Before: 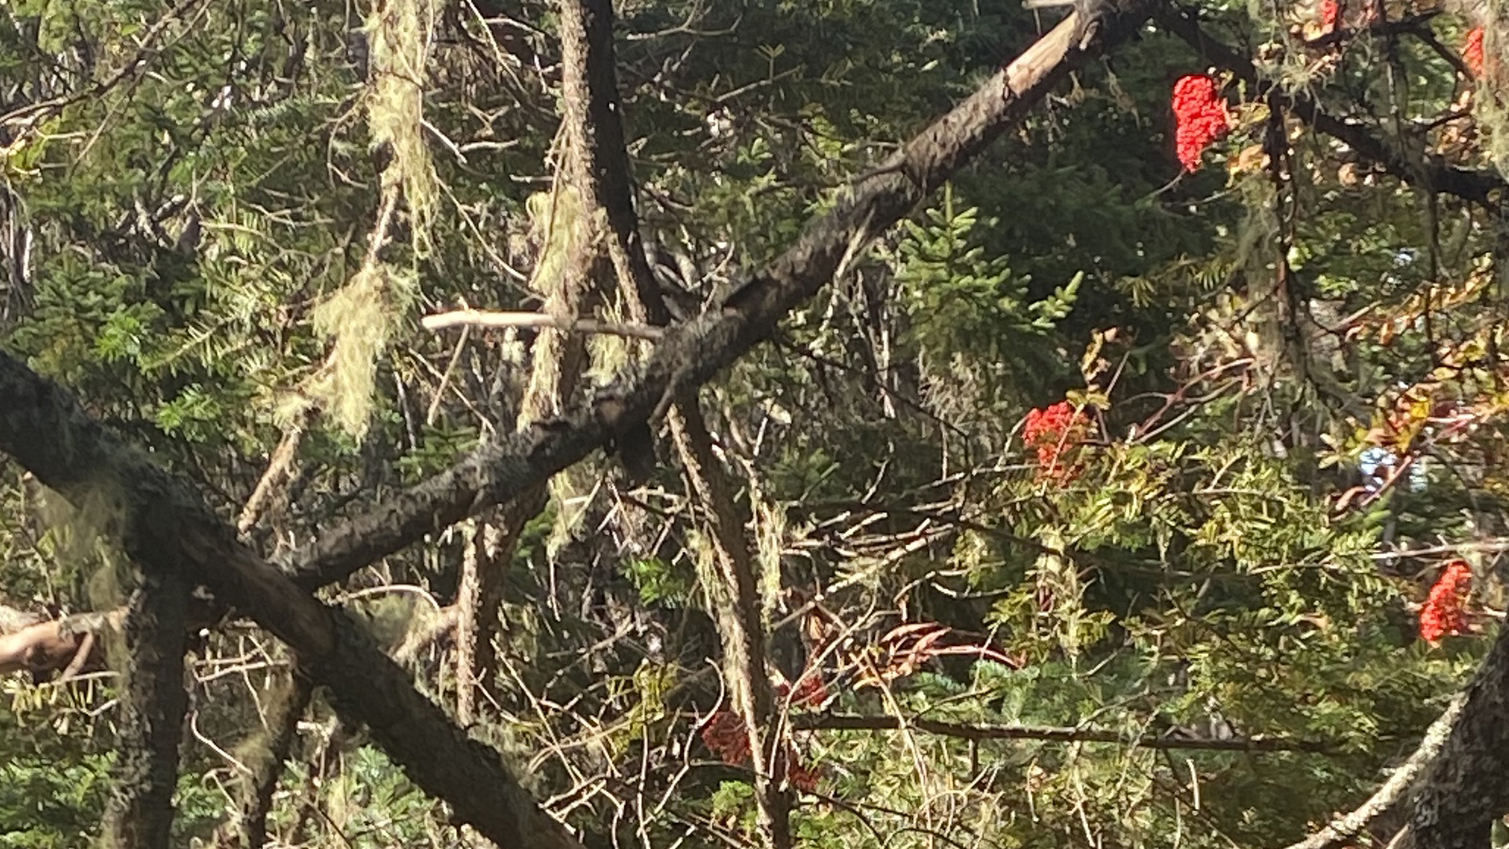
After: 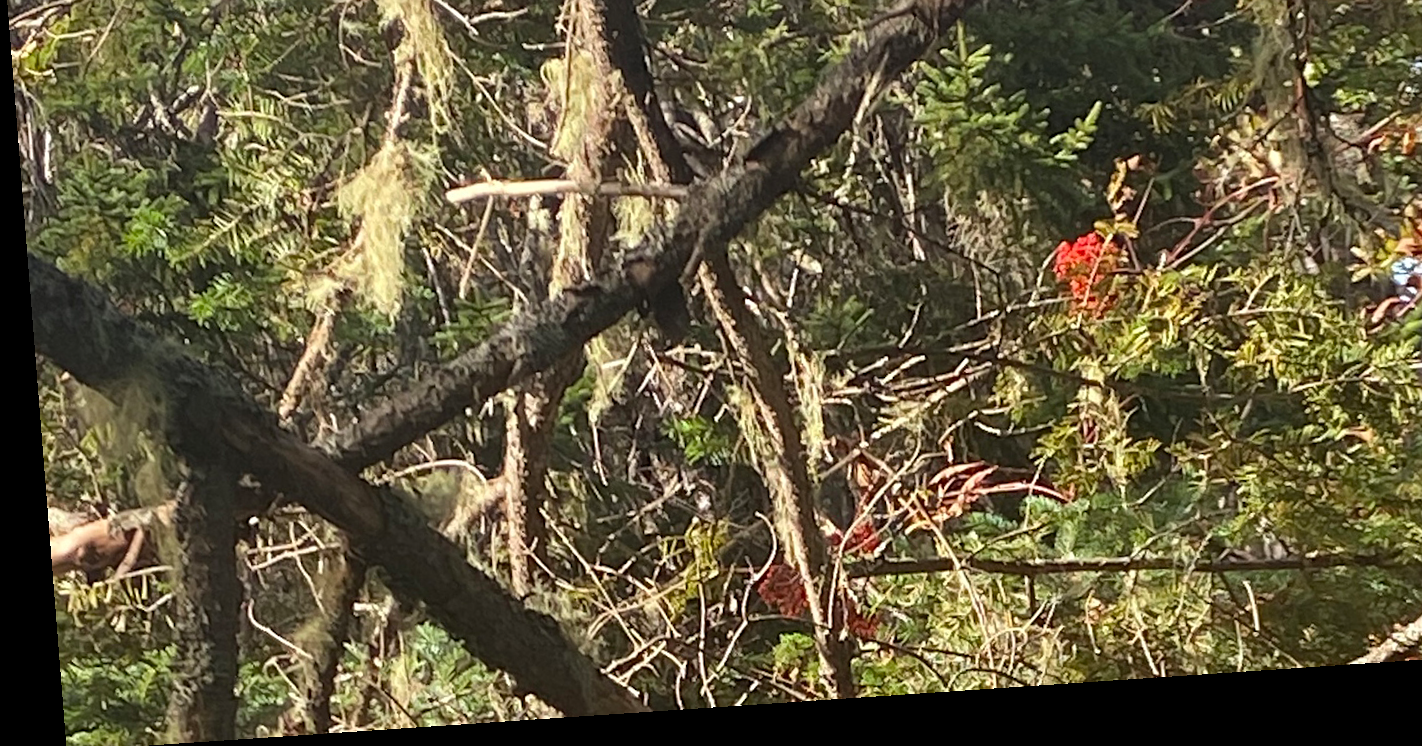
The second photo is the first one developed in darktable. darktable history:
sharpen: amount 0.2
crop: top 20.916%, right 9.437%, bottom 0.316%
rotate and perspective: rotation -4.2°, shear 0.006, automatic cropping off
